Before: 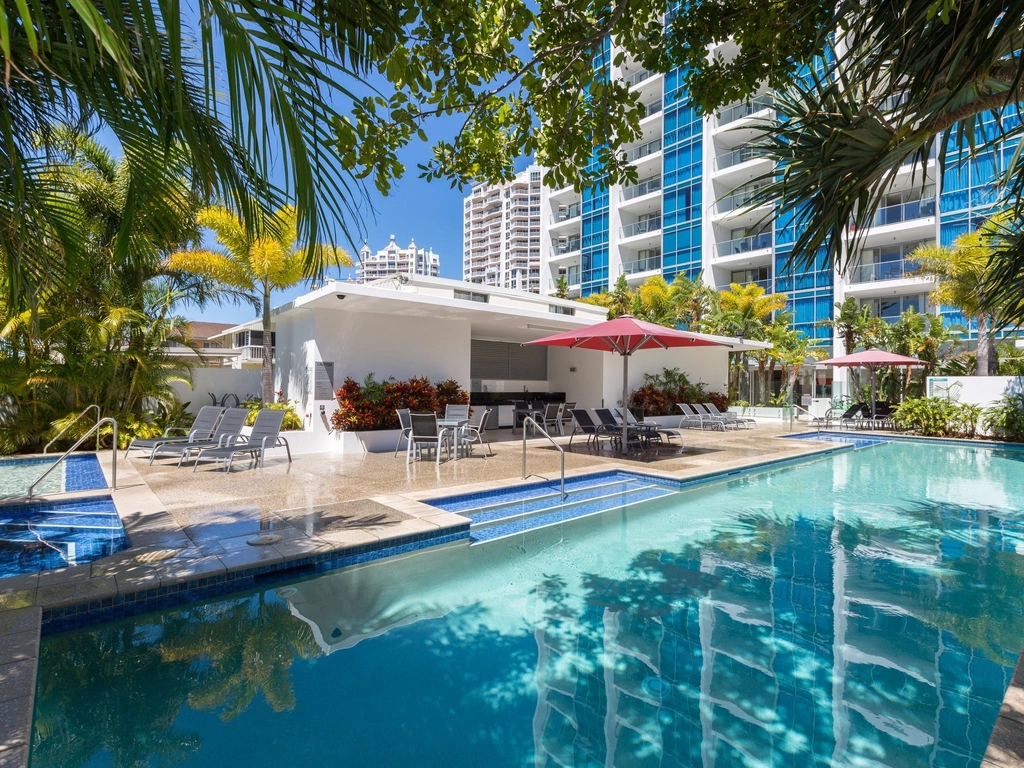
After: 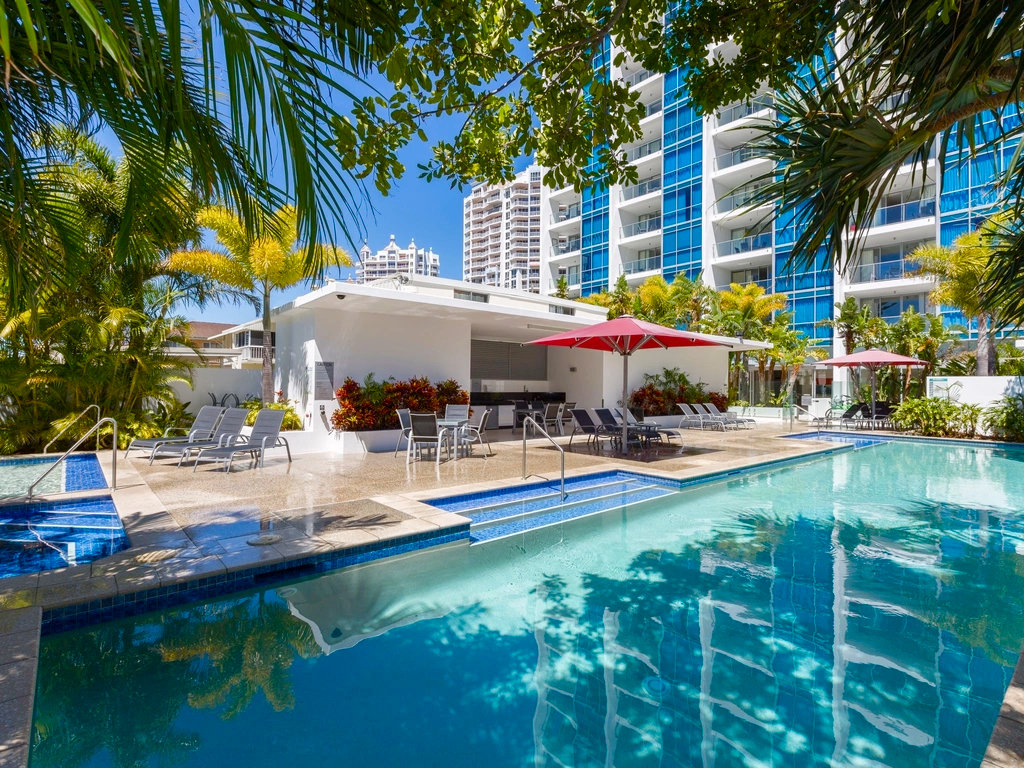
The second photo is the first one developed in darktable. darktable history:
color balance rgb: perceptual saturation grading › global saturation 20%, perceptual saturation grading › highlights -24.819%, perceptual saturation grading › shadows 49.851%
